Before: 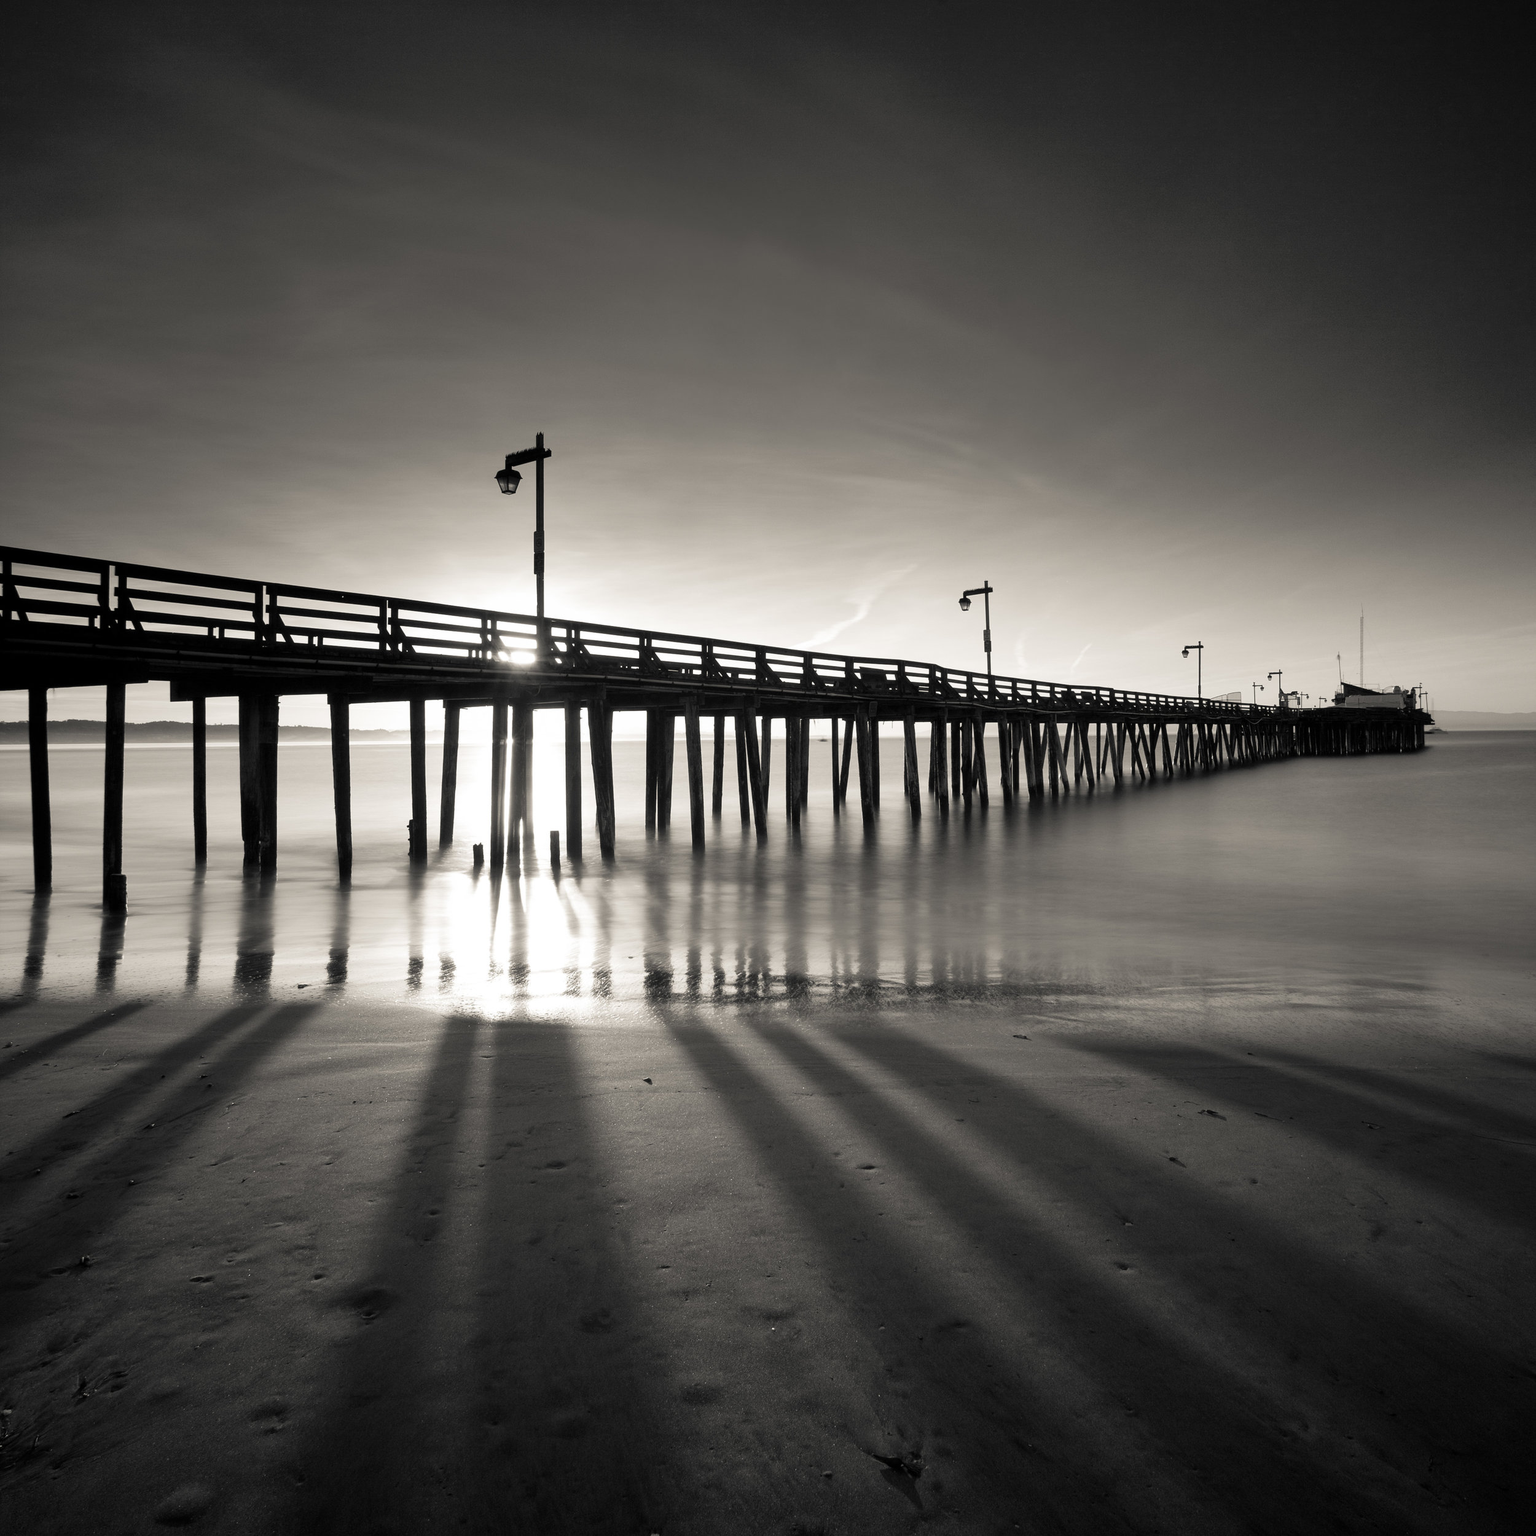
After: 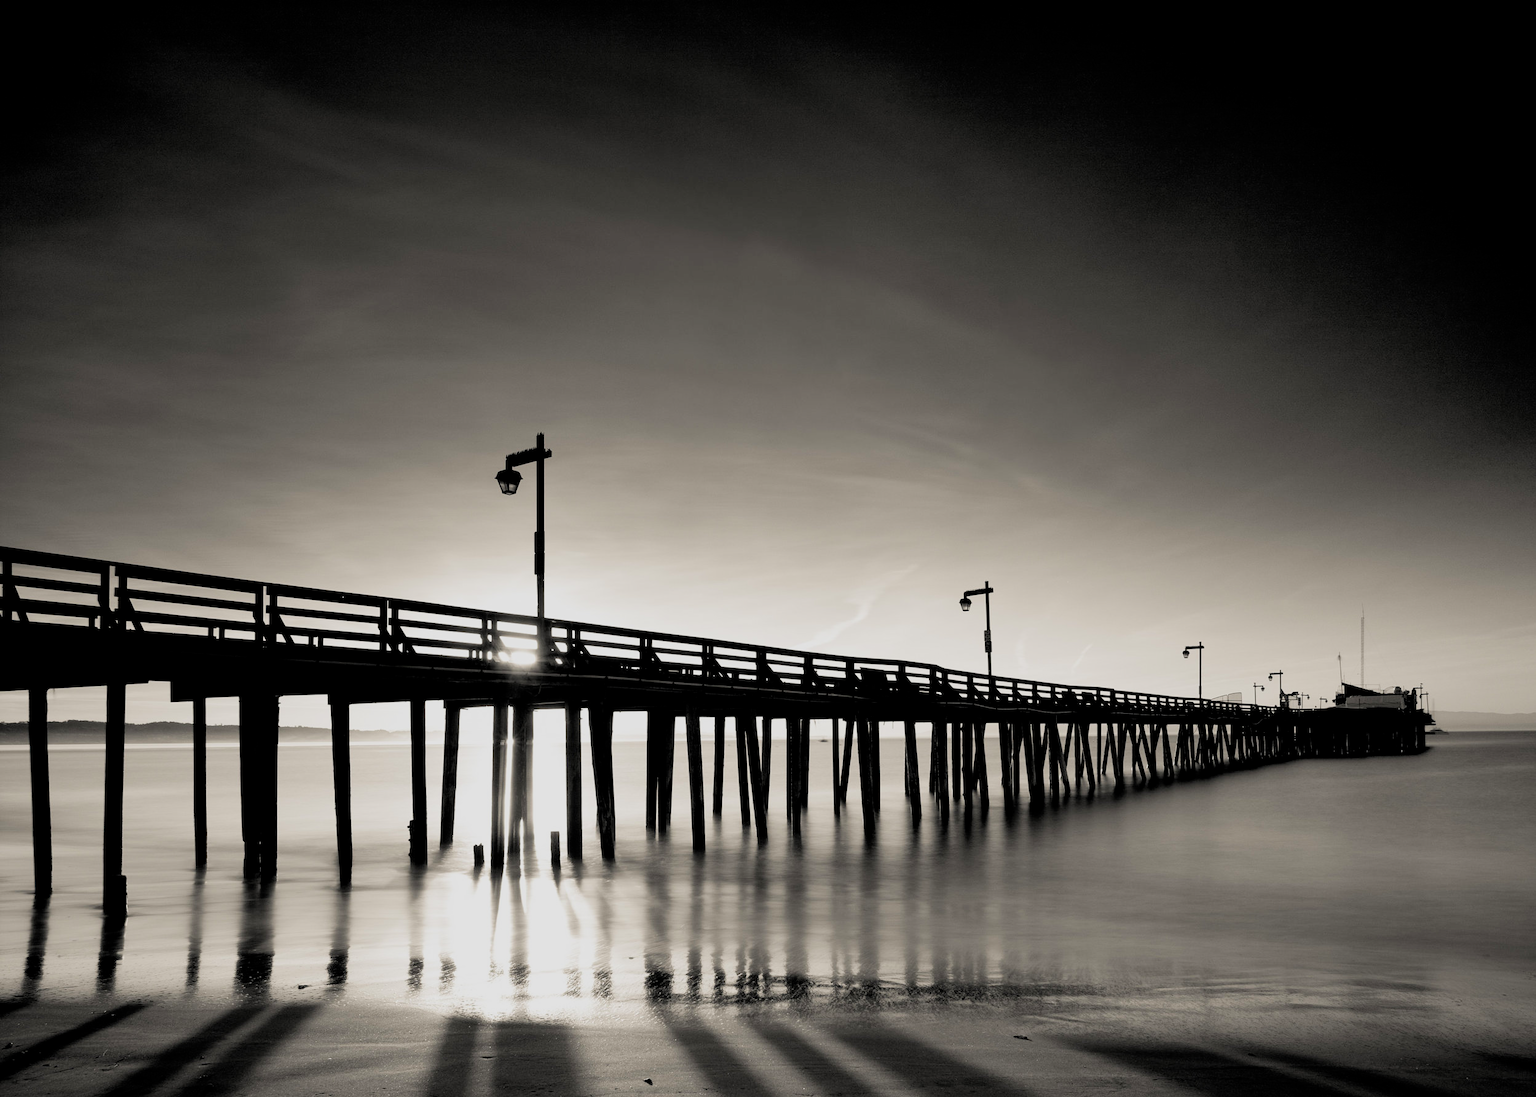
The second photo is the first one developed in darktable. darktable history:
exposure: black level correction 0.009, exposure 0.014 EV, compensate highlight preservation false
crop: bottom 28.576%
filmic rgb: black relative exposure -7.75 EV, white relative exposure 4.4 EV, threshold 3 EV, target black luminance 0%, hardness 3.76, latitude 50.51%, contrast 1.074, highlights saturation mix 10%, shadows ↔ highlights balance -0.22%, color science v4 (2020), enable highlight reconstruction true
